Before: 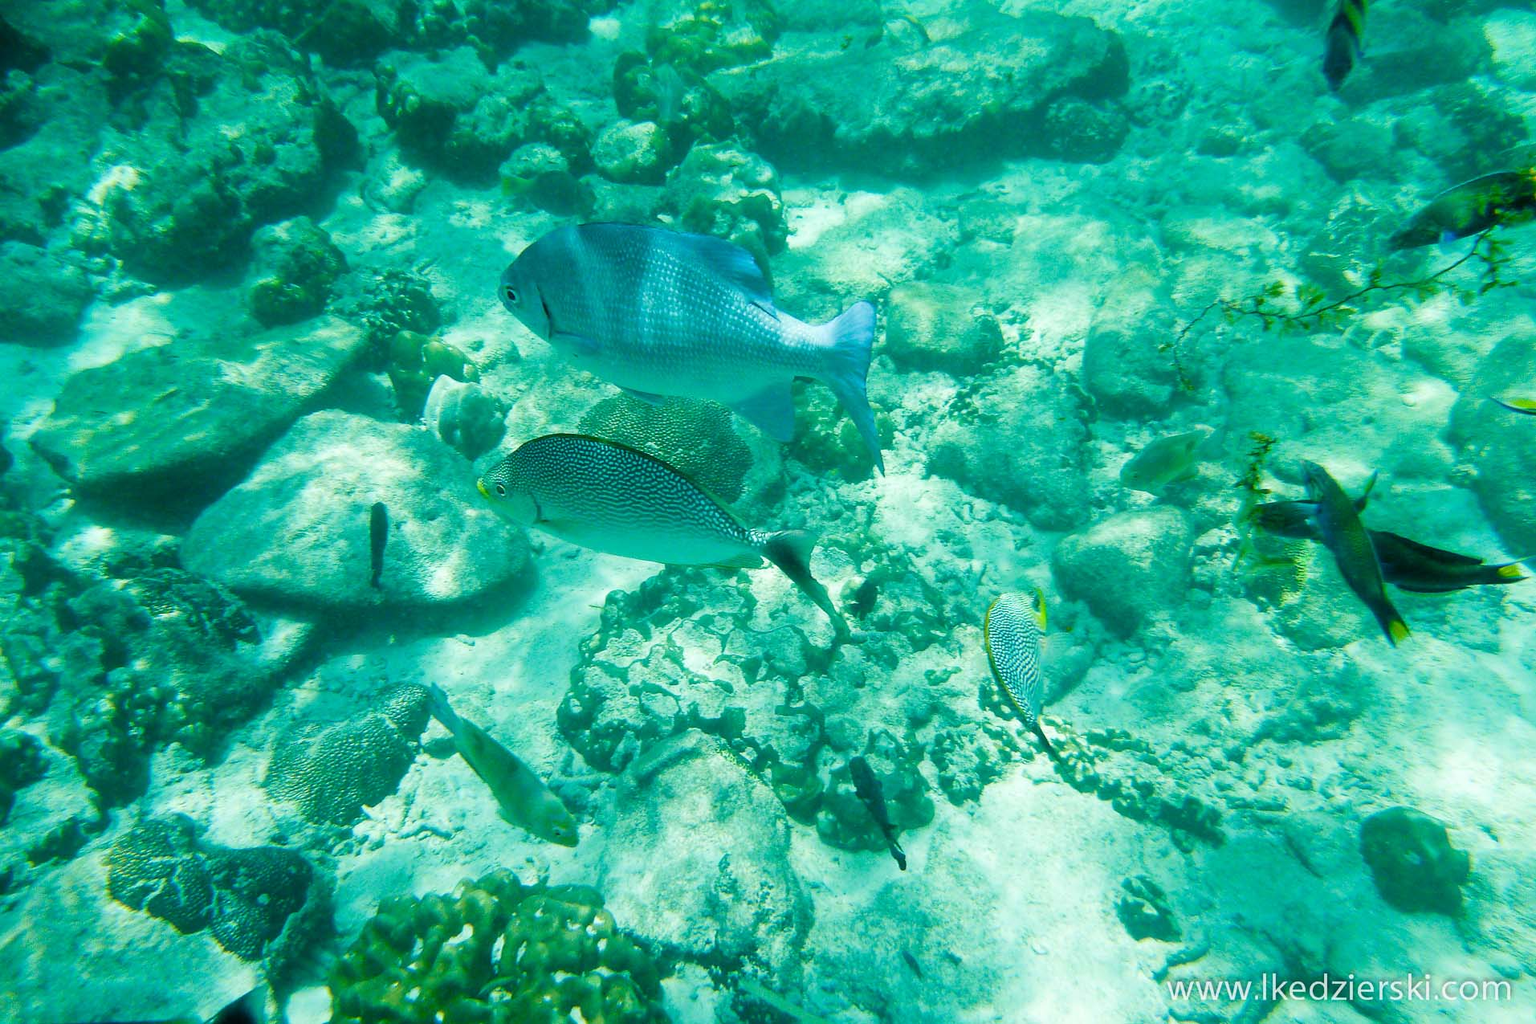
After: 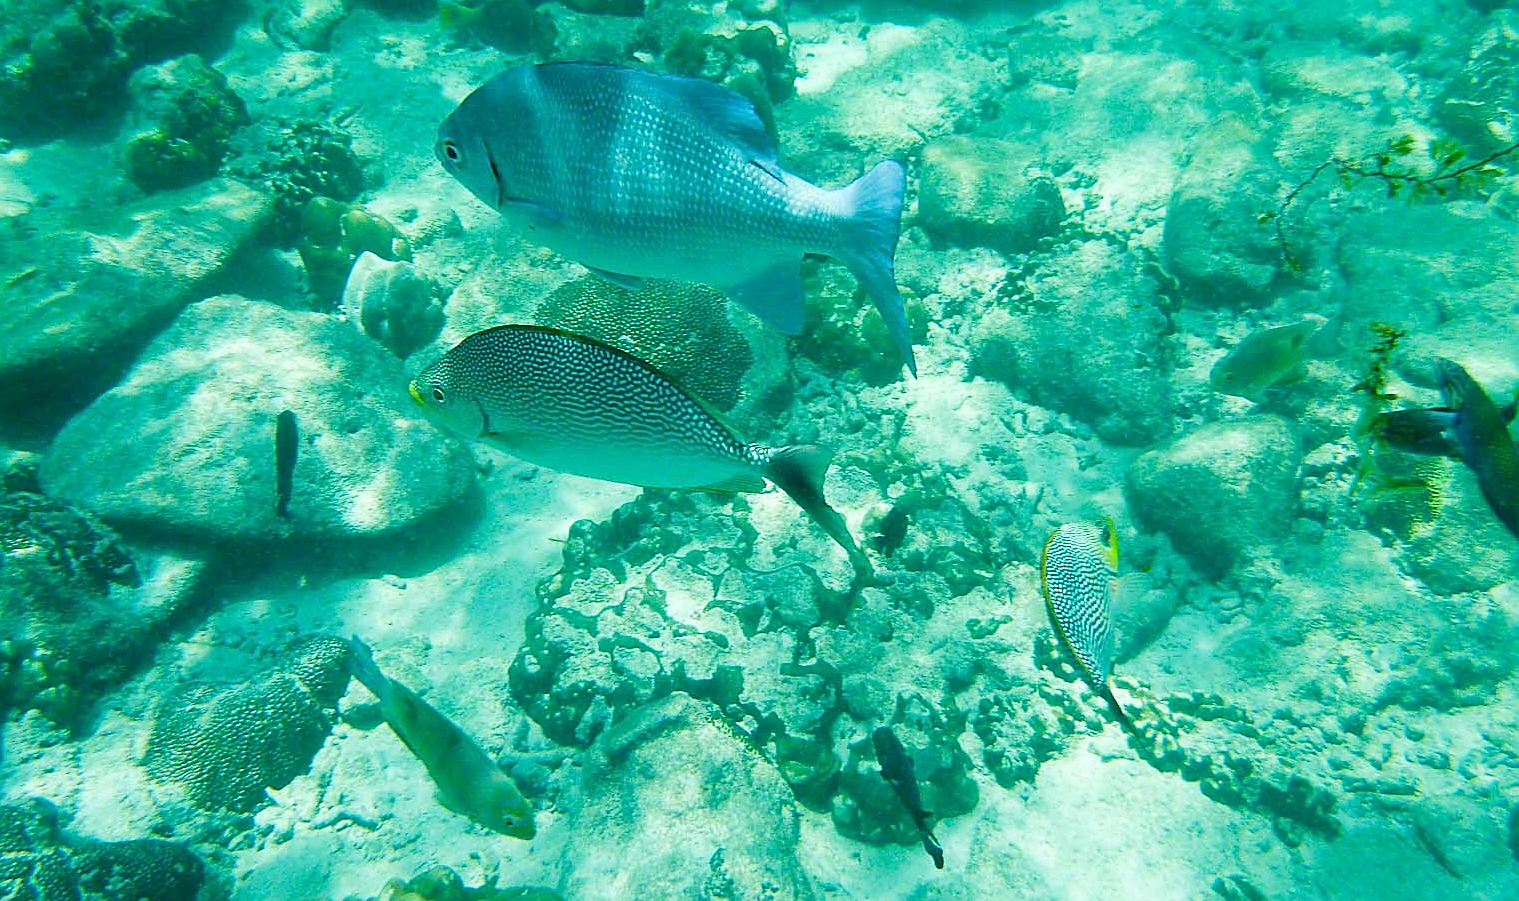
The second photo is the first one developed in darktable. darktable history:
crop: left 9.712%, top 16.928%, right 10.845%, bottom 12.332%
sharpen: on, module defaults
